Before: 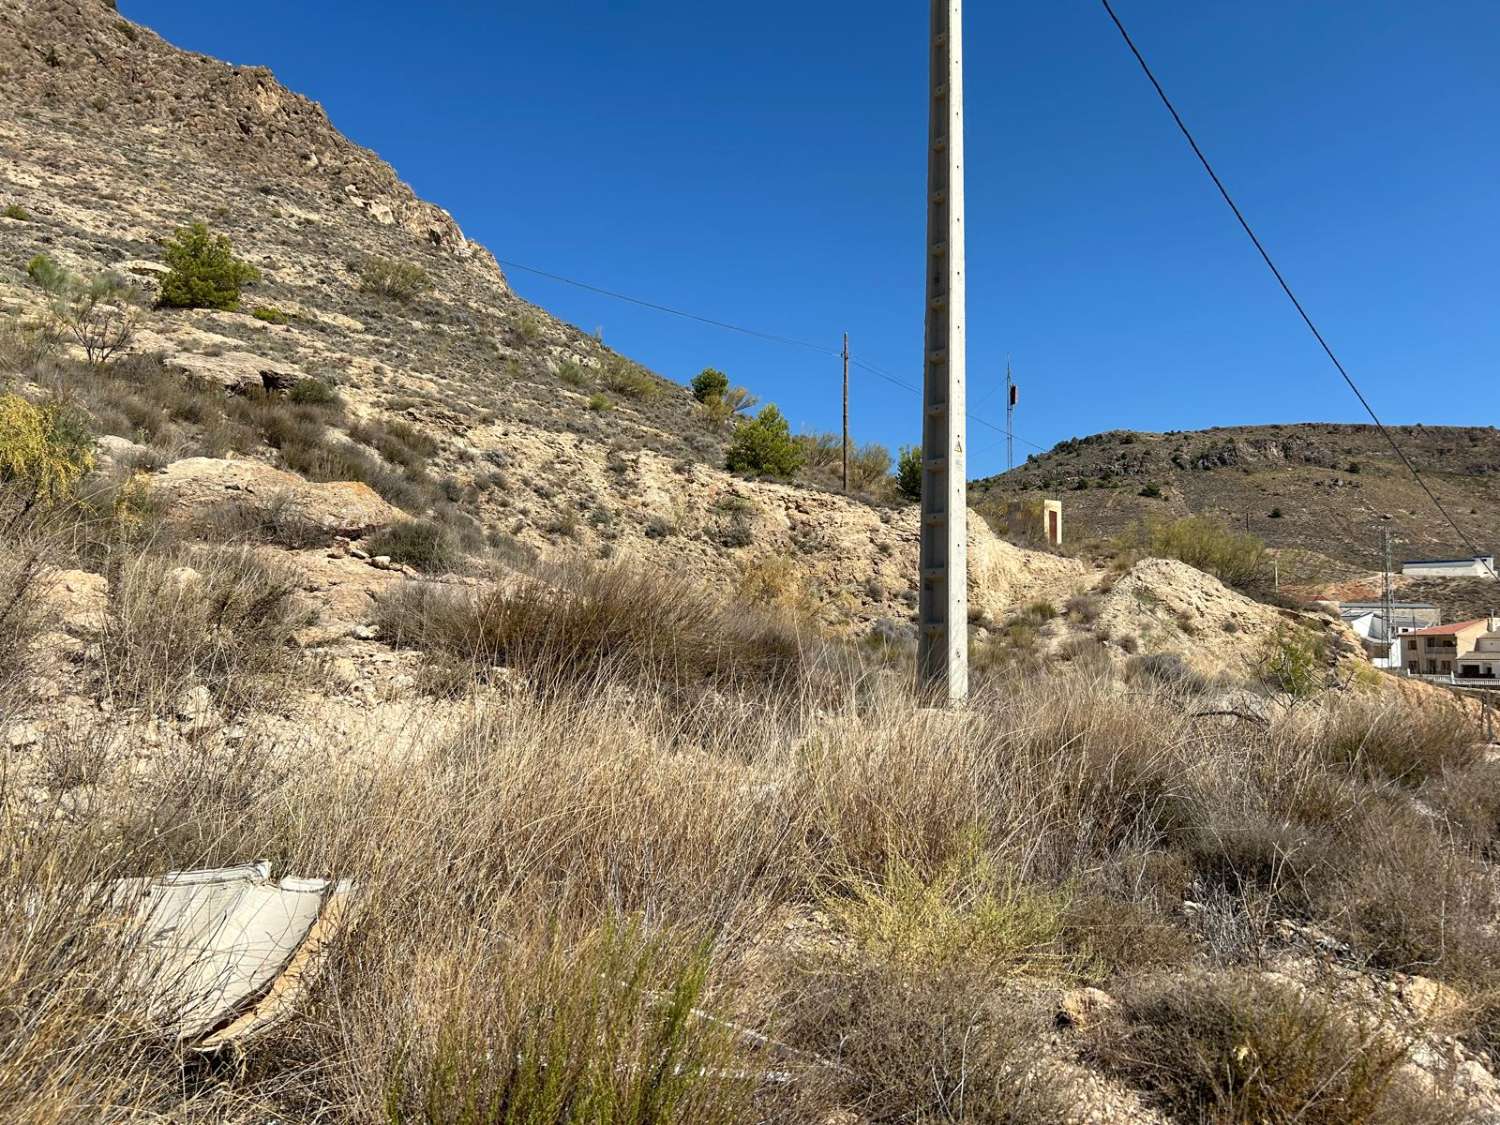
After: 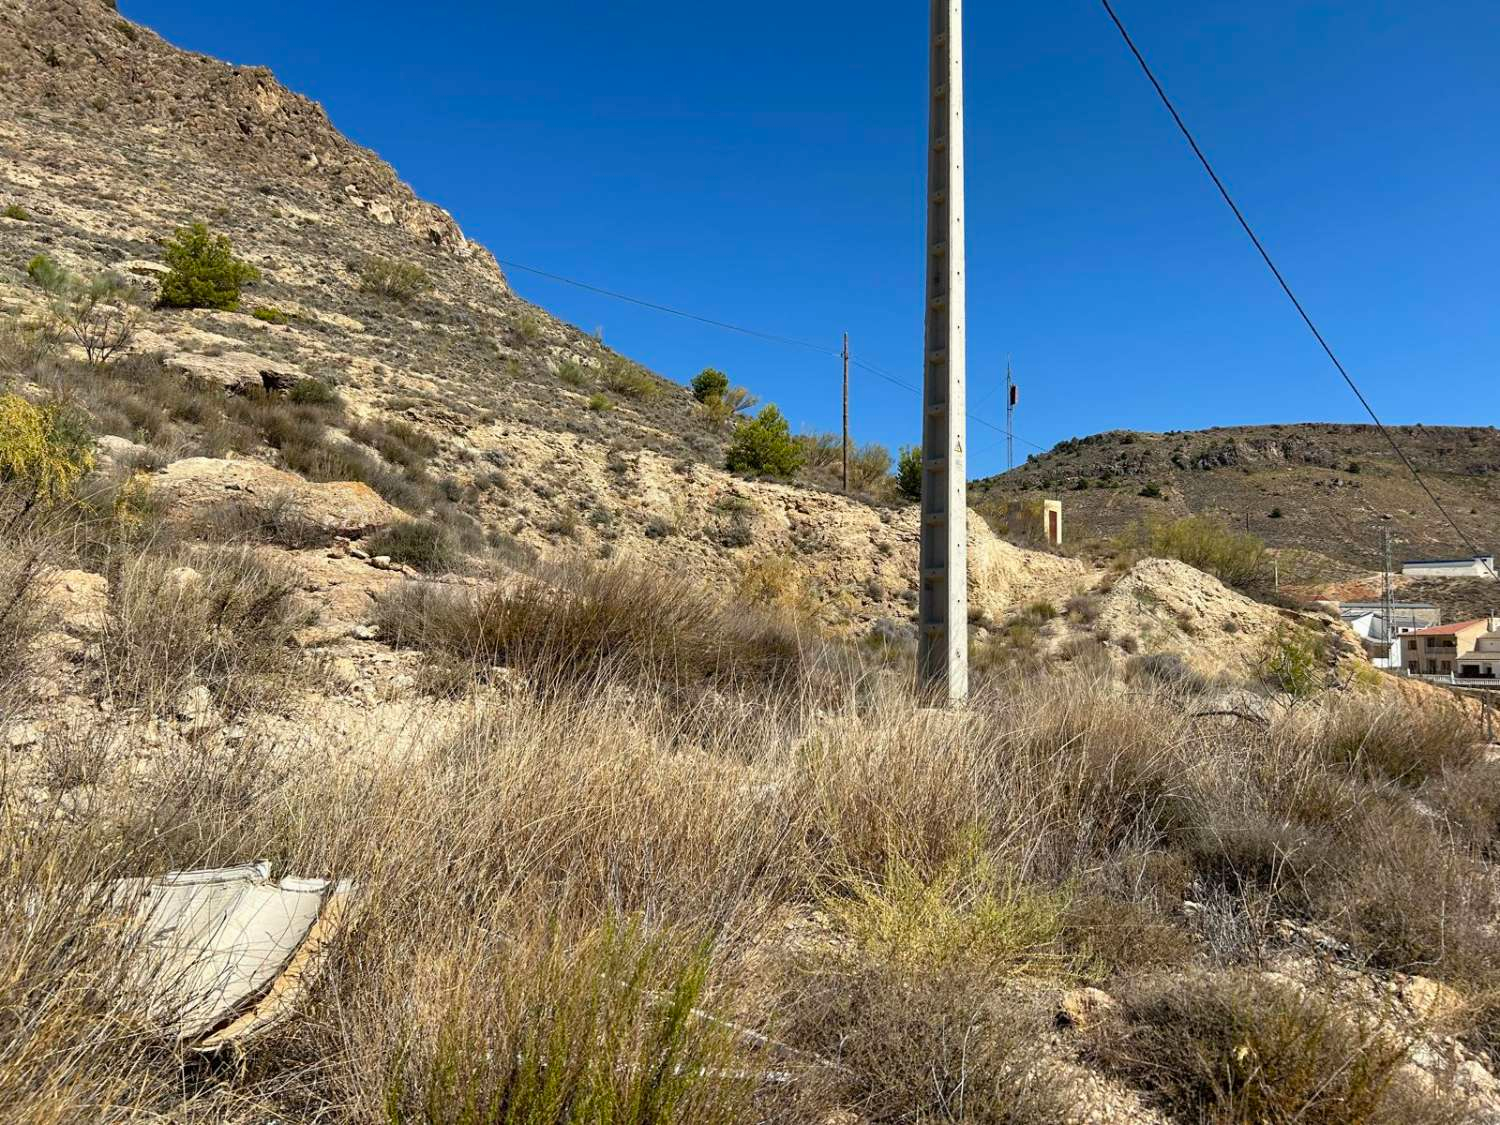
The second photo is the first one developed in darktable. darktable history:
color balance rgb: perceptual saturation grading › global saturation 10%, global vibrance 10%
exposure: exposure -0.041 EV, compensate highlight preservation false
